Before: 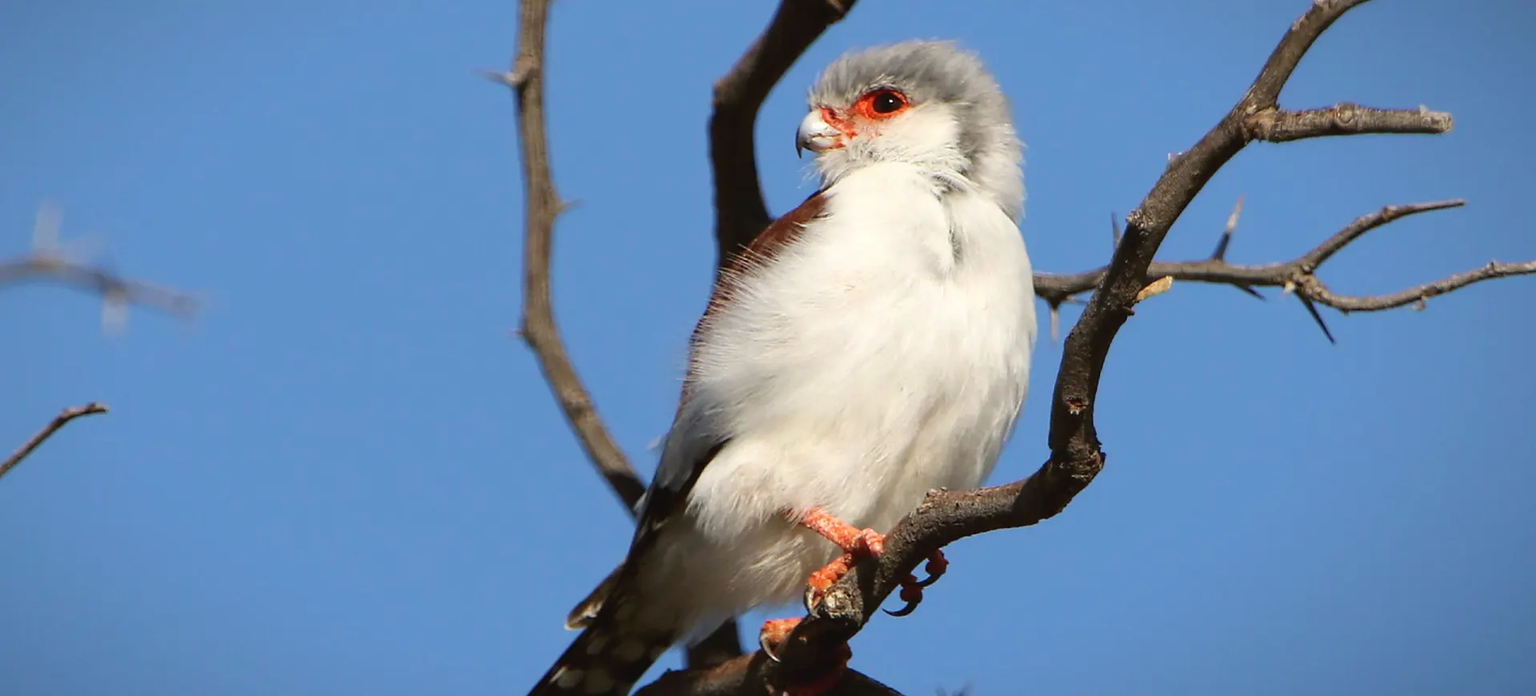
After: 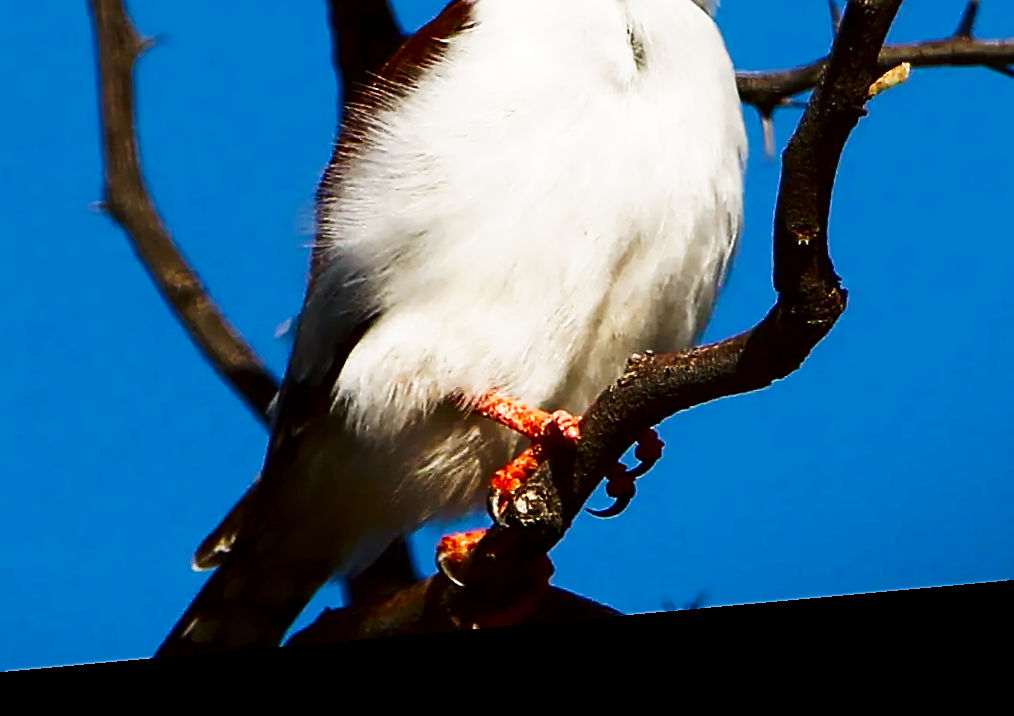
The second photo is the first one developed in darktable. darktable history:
contrast brightness saturation: brightness -0.52
crop and rotate: left 29.237%, top 31.152%, right 19.807%
rotate and perspective: rotation -5.2°, automatic cropping off
sharpen: on, module defaults
tone curve: curves: ch0 [(0, 0) (0.003, 0.003) (0.011, 0.013) (0.025, 0.028) (0.044, 0.05) (0.069, 0.078) (0.1, 0.113) (0.136, 0.153) (0.177, 0.2) (0.224, 0.271) (0.277, 0.374) (0.335, 0.47) (0.399, 0.574) (0.468, 0.688) (0.543, 0.79) (0.623, 0.859) (0.709, 0.919) (0.801, 0.957) (0.898, 0.978) (1, 1)], preserve colors none
